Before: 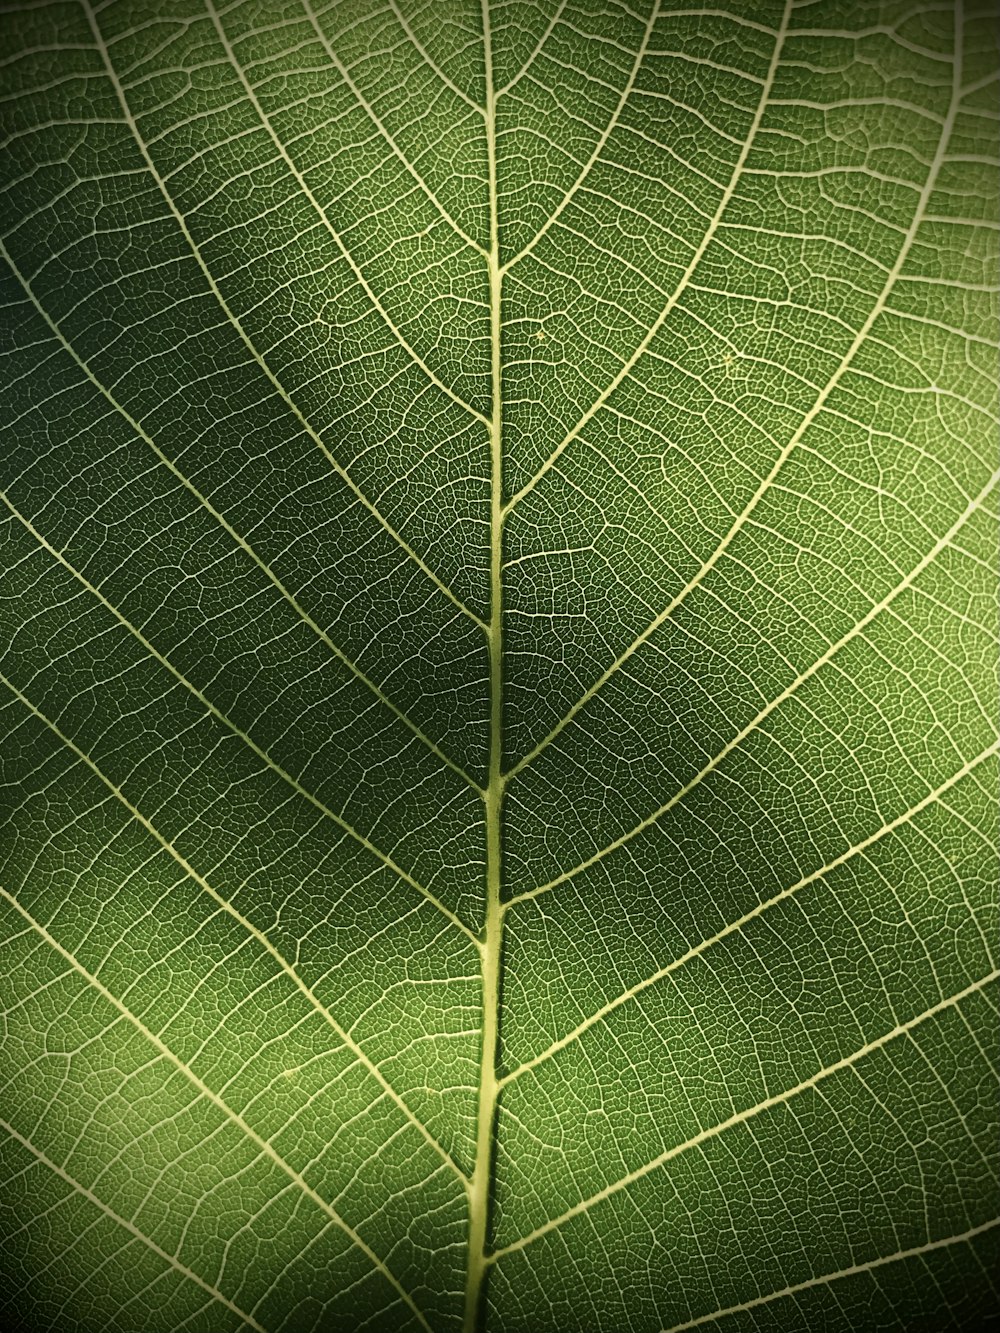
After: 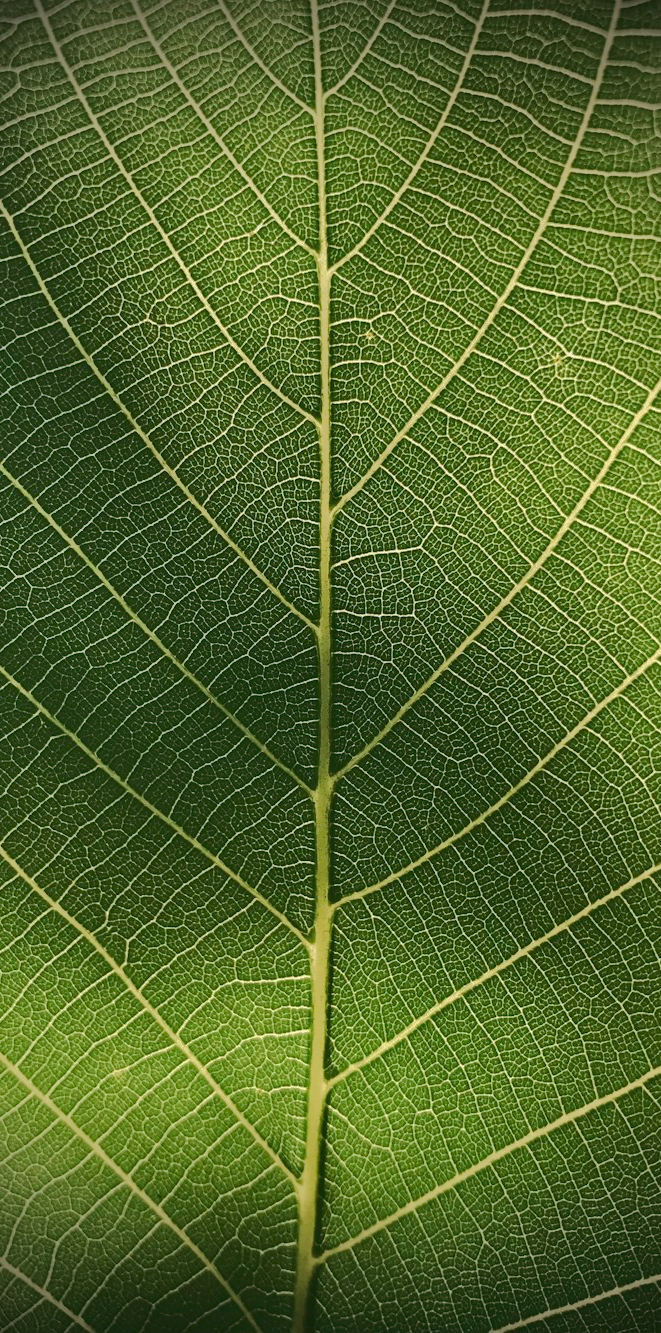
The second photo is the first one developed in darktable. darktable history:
vignetting: on, module defaults
color correction: highlights a* 2.99, highlights b* -1.16, shadows a* -0.101, shadows b* 1.89, saturation 0.981
tone curve: curves: ch0 [(0, 0) (0.003, 0.098) (0.011, 0.099) (0.025, 0.103) (0.044, 0.114) (0.069, 0.13) (0.1, 0.142) (0.136, 0.161) (0.177, 0.189) (0.224, 0.224) (0.277, 0.266) (0.335, 0.32) (0.399, 0.38) (0.468, 0.45) (0.543, 0.522) (0.623, 0.598) (0.709, 0.669) (0.801, 0.731) (0.898, 0.786) (1, 1)], color space Lab, linked channels, preserve colors none
crop: left 17.105%, right 16.738%
shadows and highlights: shadows 53.12, soften with gaussian
